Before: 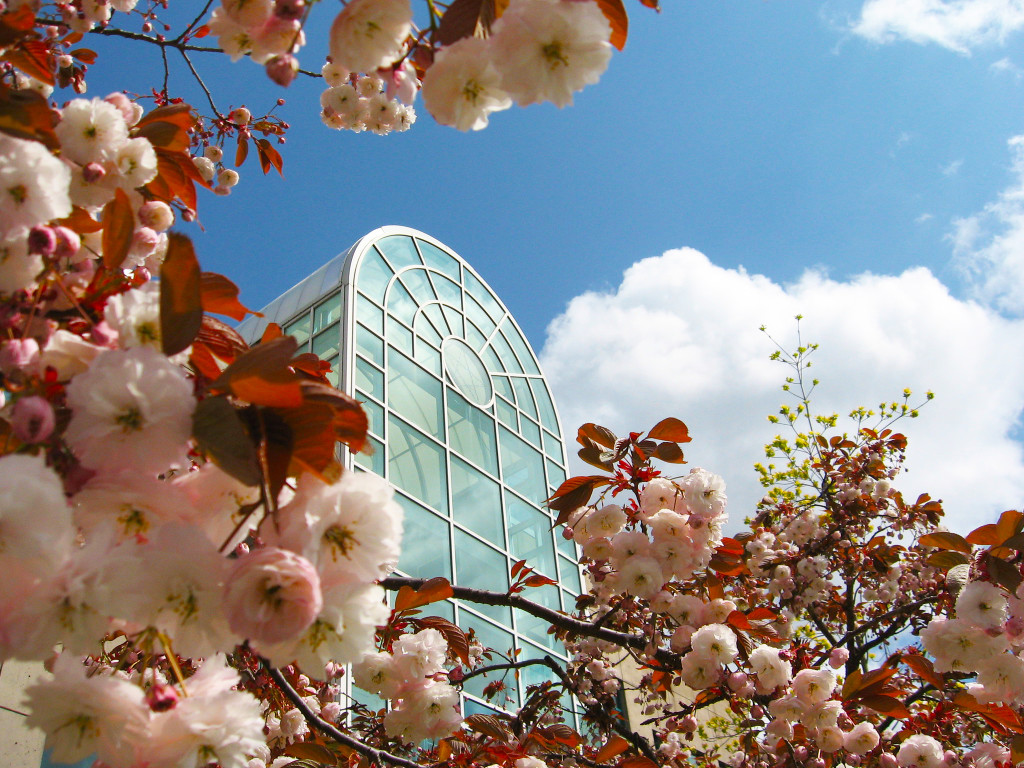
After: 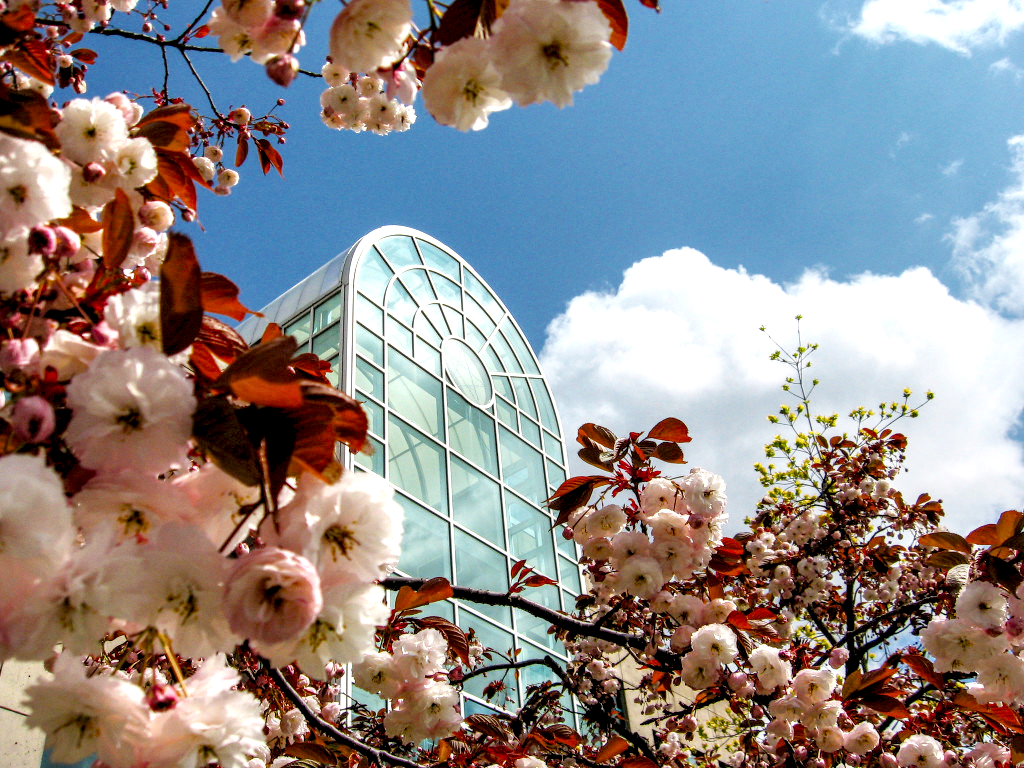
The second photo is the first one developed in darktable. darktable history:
rgb levels: preserve colors sum RGB, levels [[0.038, 0.433, 0.934], [0, 0.5, 1], [0, 0.5, 1]]
local contrast: detail 203%
